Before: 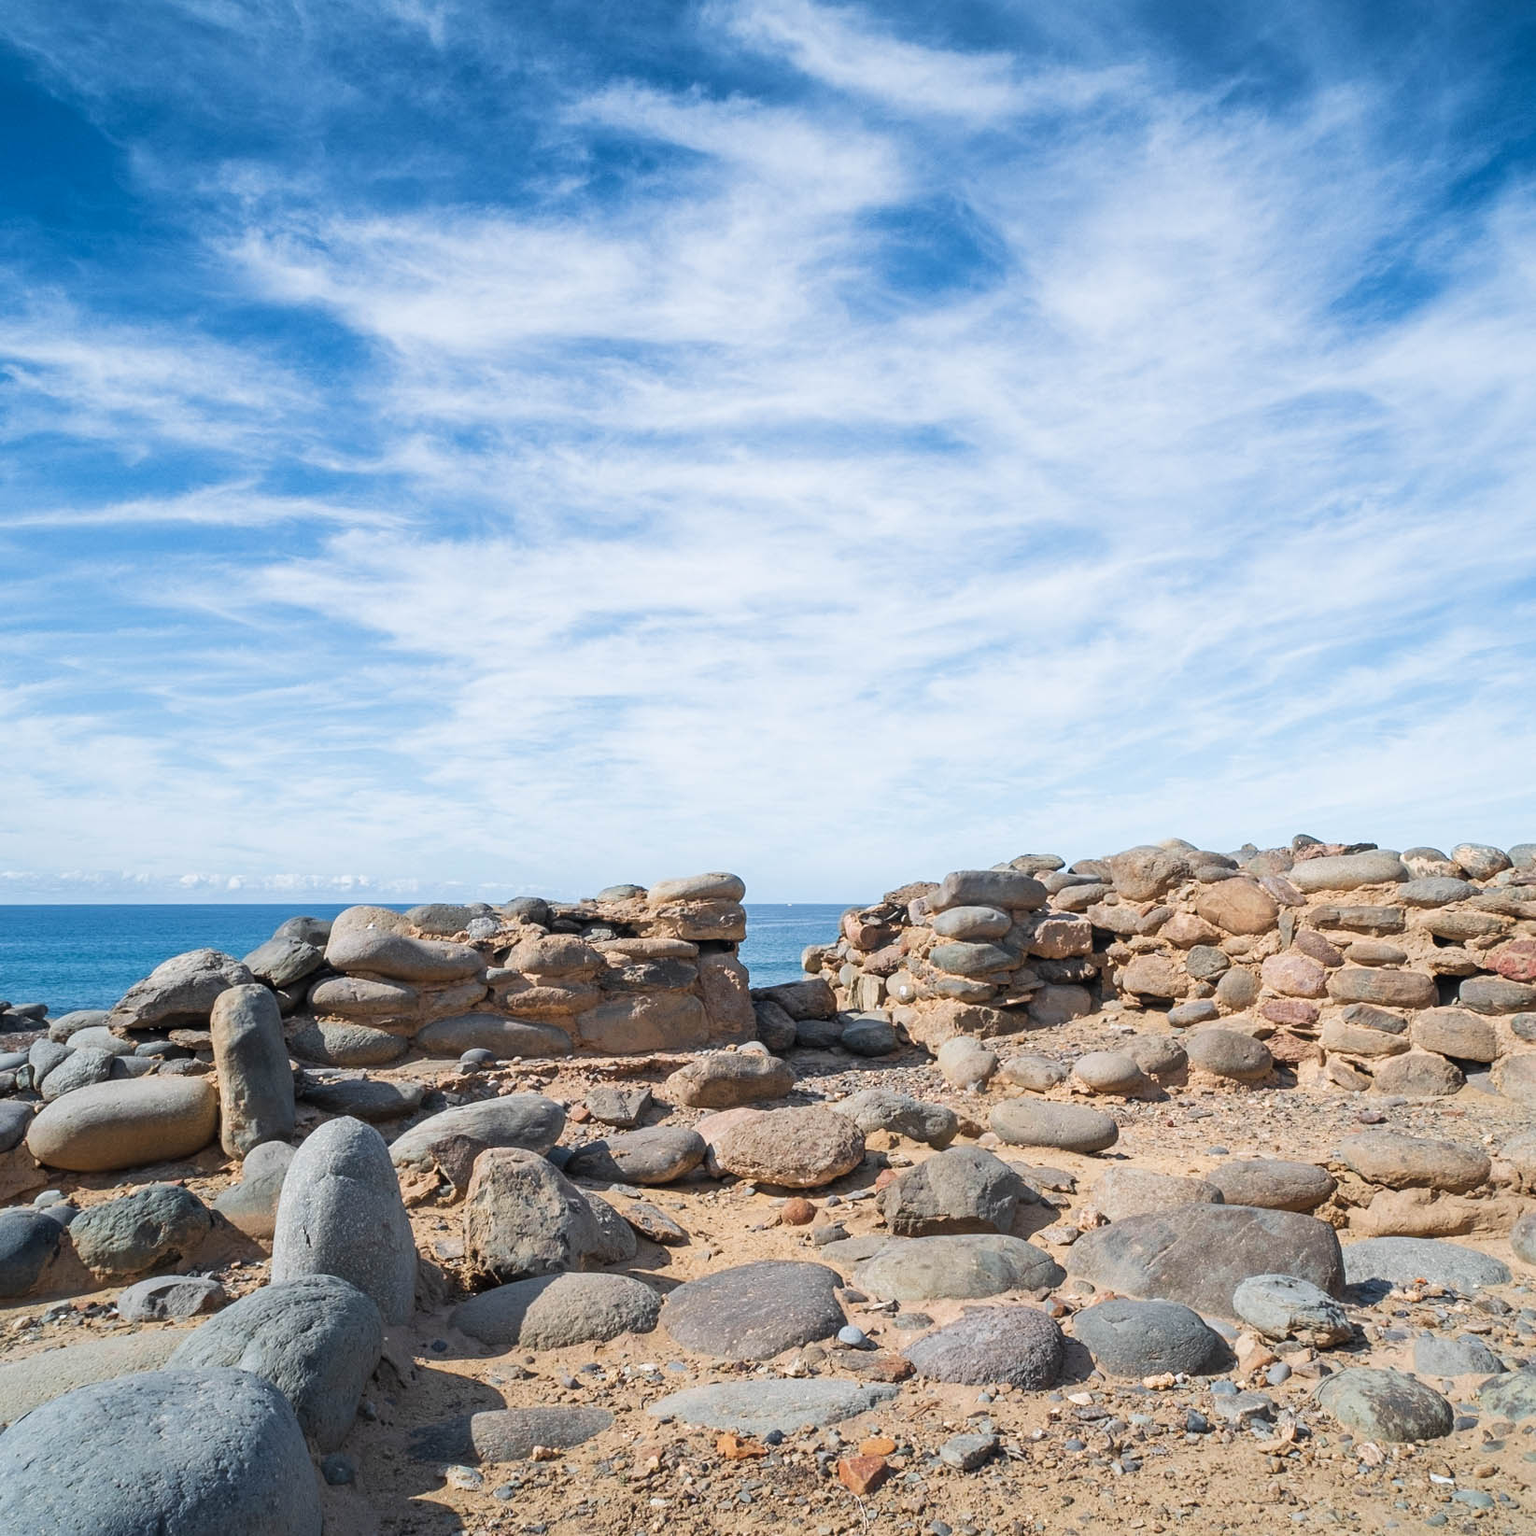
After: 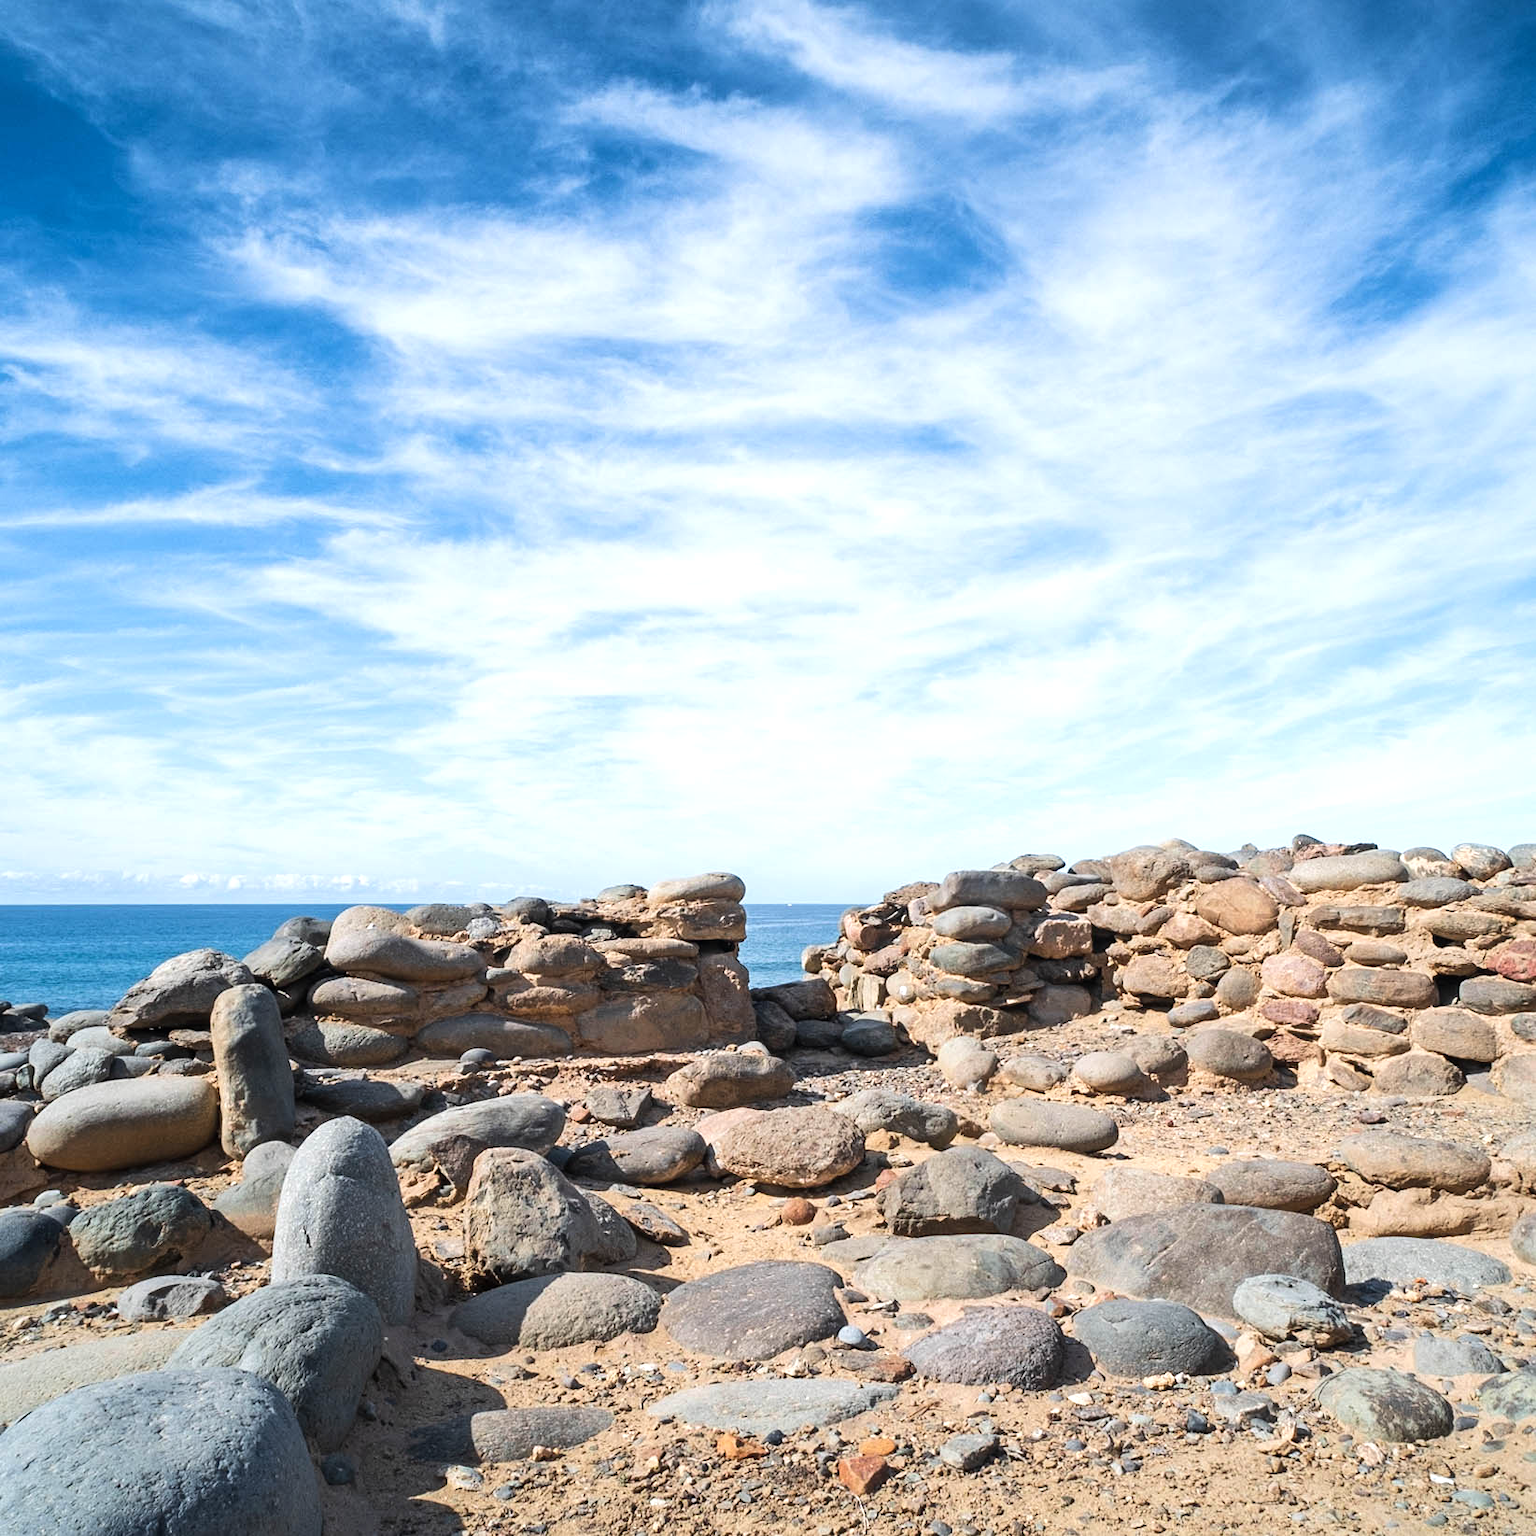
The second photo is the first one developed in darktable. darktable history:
tone equalizer: -8 EV -0.423 EV, -7 EV -0.391 EV, -6 EV -0.331 EV, -5 EV -0.231 EV, -3 EV 0.246 EV, -2 EV 0.357 EV, -1 EV 0.38 EV, +0 EV 0.401 EV, edges refinement/feathering 500, mask exposure compensation -1.57 EV, preserve details no
